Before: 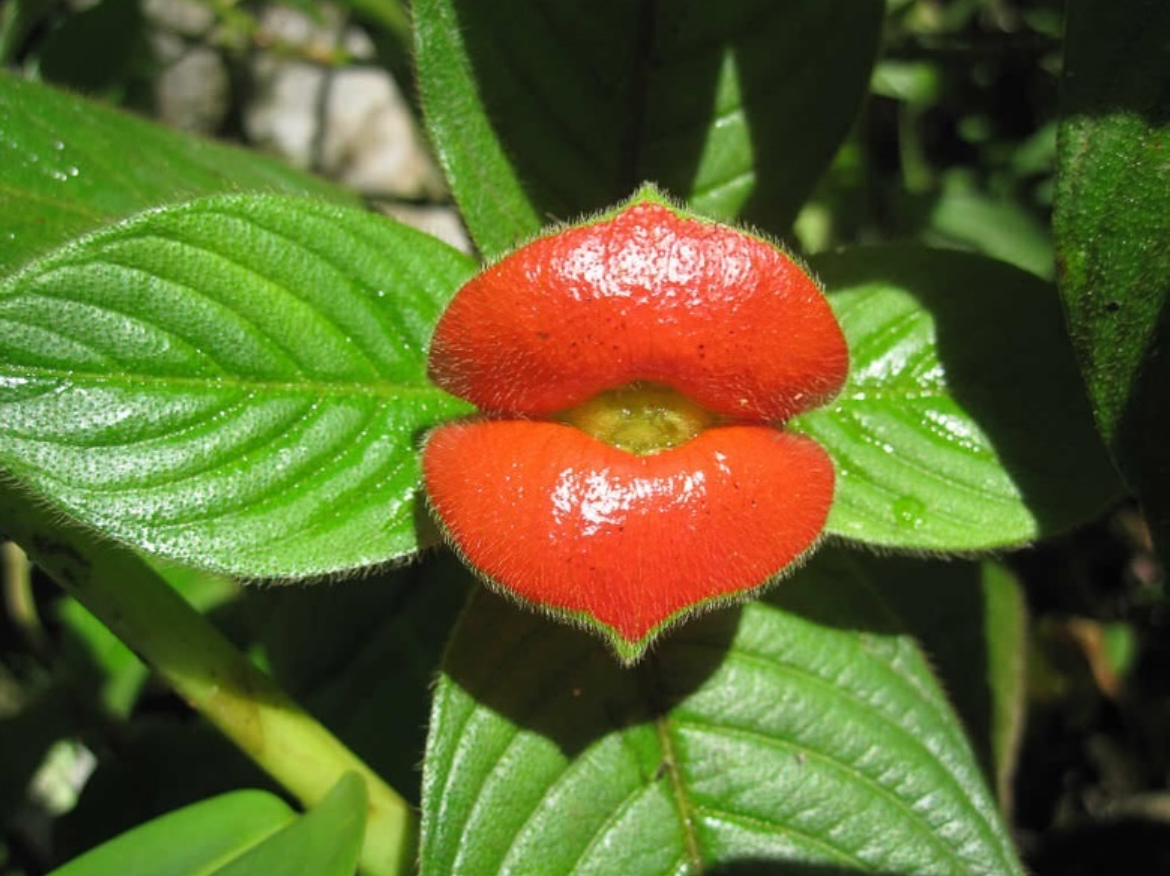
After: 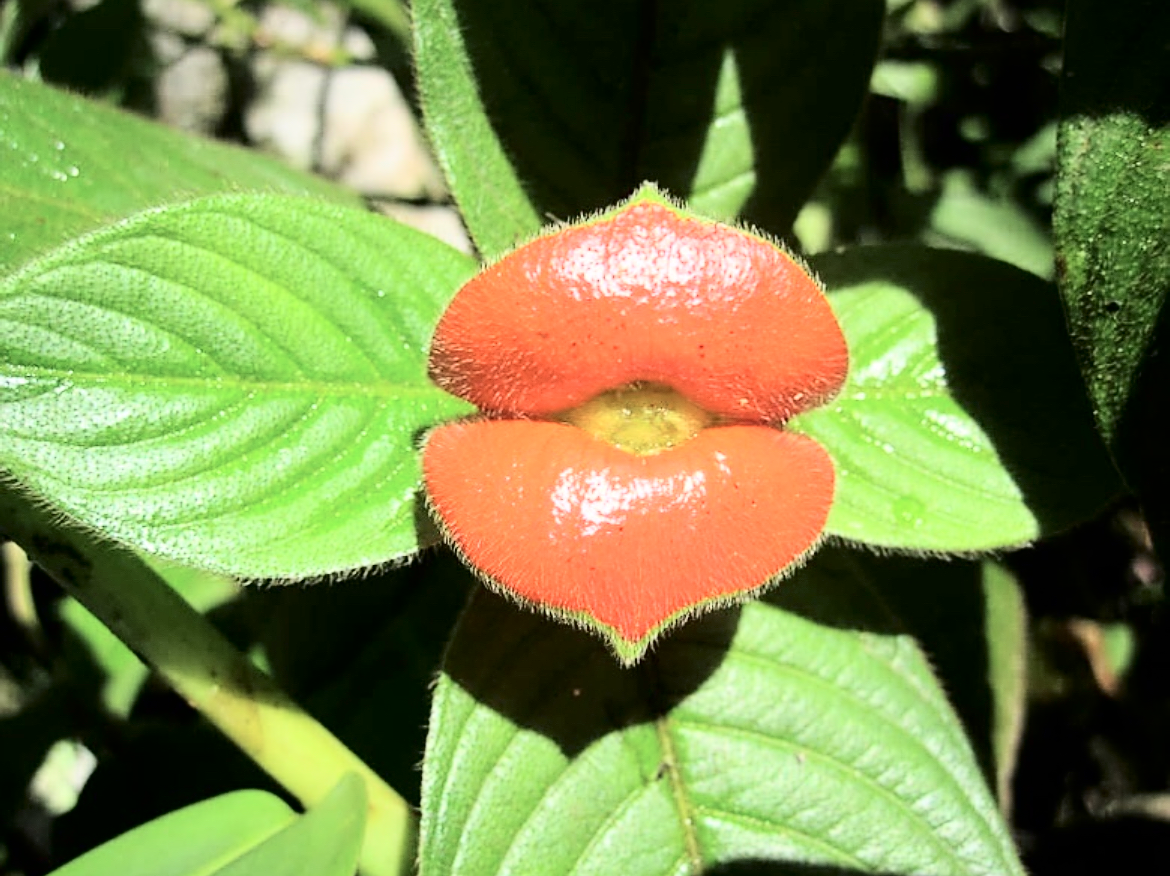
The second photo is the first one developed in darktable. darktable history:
sharpen: on, module defaults
tone curve: curves: ch0 [(0, 0) (0.004, 0) (0.133, 0.071) (0.325, 0.456) (0.832, 0.957) (1, 1)], color space Lab, independent channels, preserve colors none
